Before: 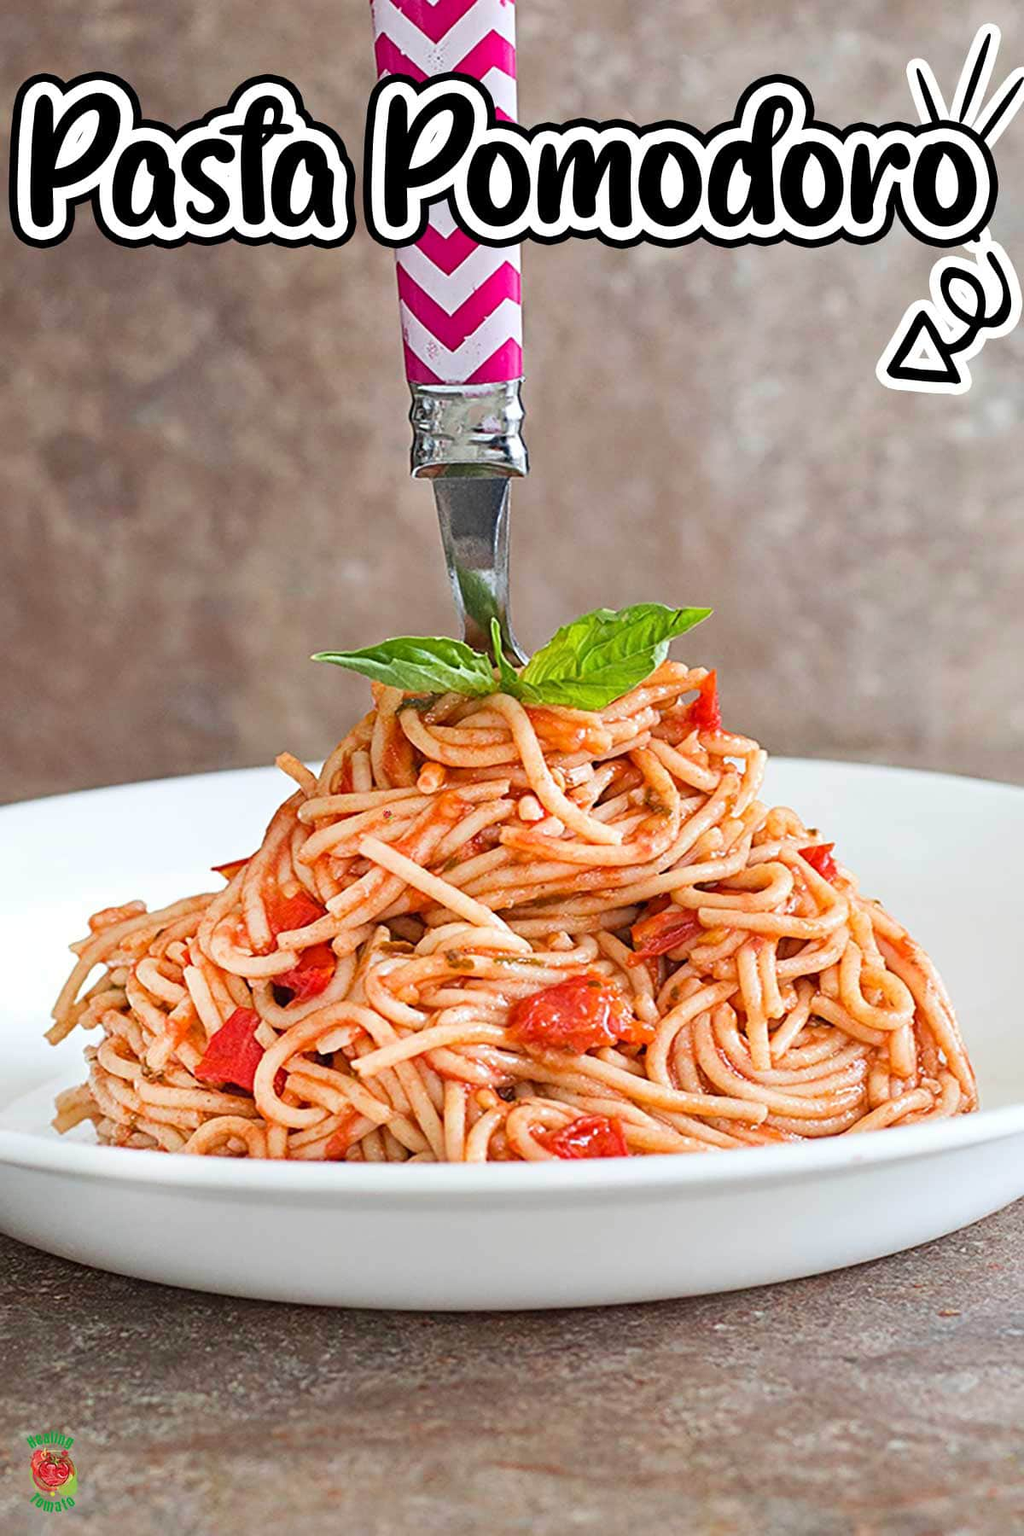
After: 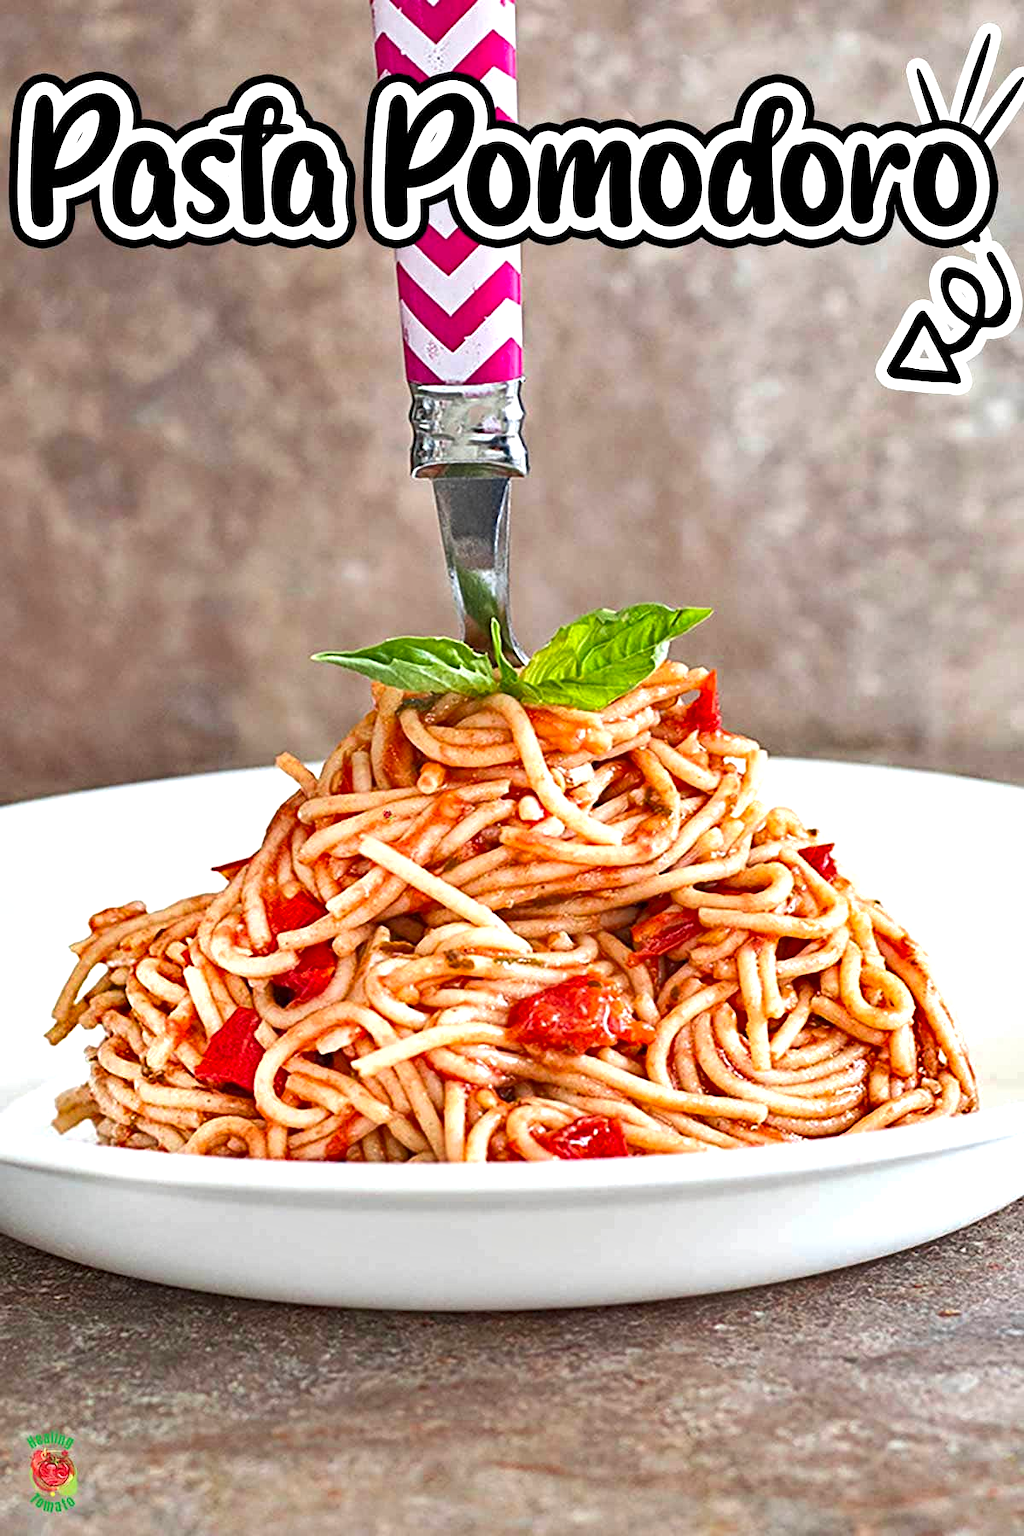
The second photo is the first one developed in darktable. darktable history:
exposure: black level correction 0.001, exposure 0.498 EV, compensate exposure bias true, compensate highlight preservation false
shadows and highlights: shadows 52.52, soften with gaussian
local contrast: highlights 100%, shadows 101%, detail 120%, midtone range 0.2
